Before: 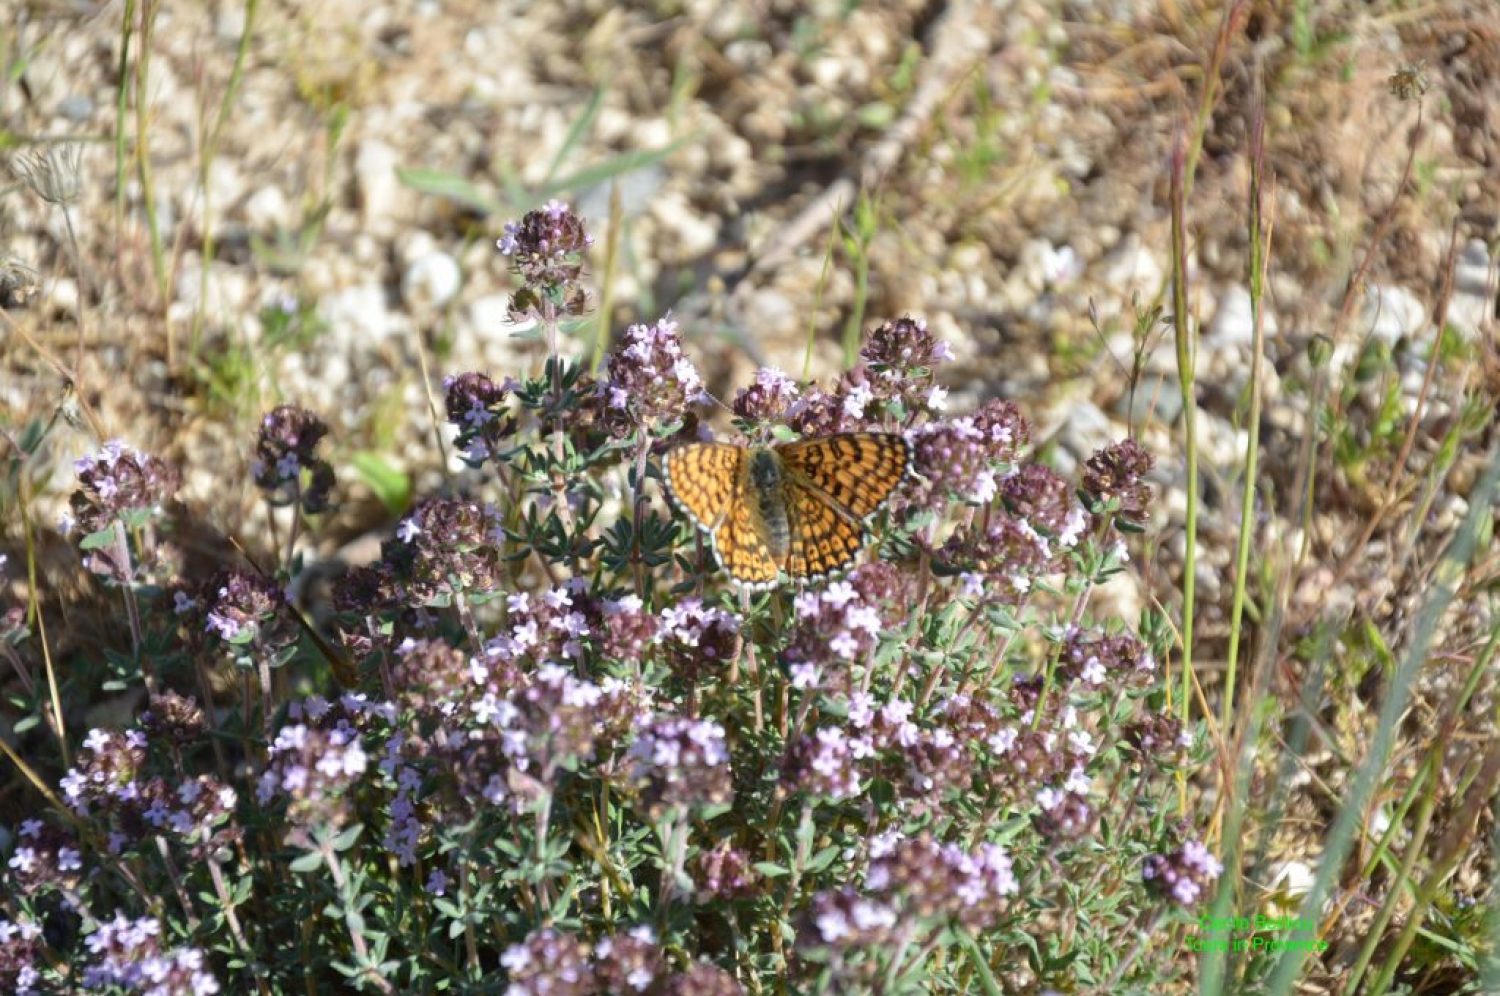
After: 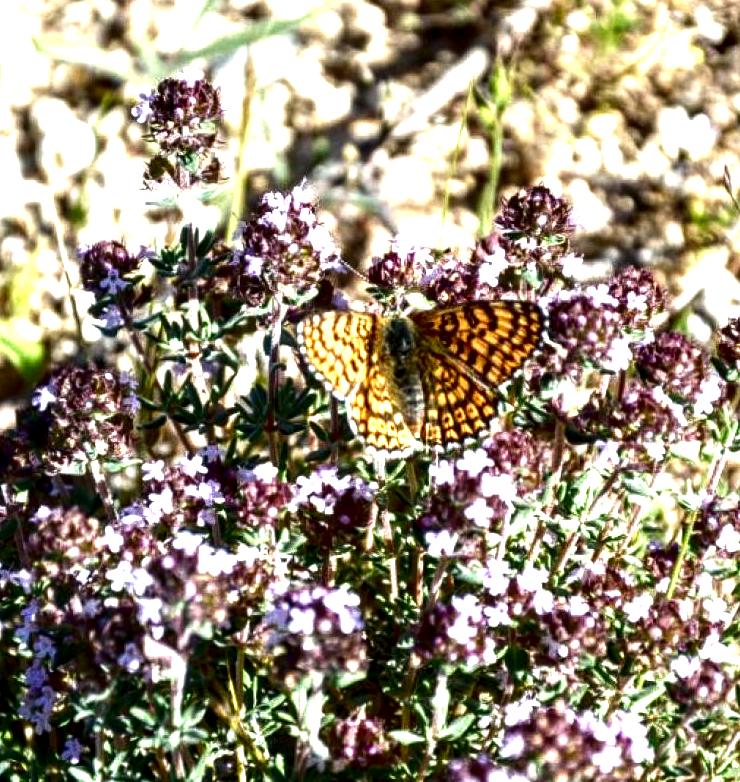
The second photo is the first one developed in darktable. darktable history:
local contrast: highlights 60%, shadows 61%, detail 160%
exposure: black level correction 0, exposure 1.097 EV, compensate exposure bias true, compensate highlight preservation false
crop and rotate: angle 0.024°, left 24.34%, top 13.247%, right 26.231%, bottom 8.156%
contrast brightness saturation: contrast 0.093, brightness -0.58, saturation 0.171
